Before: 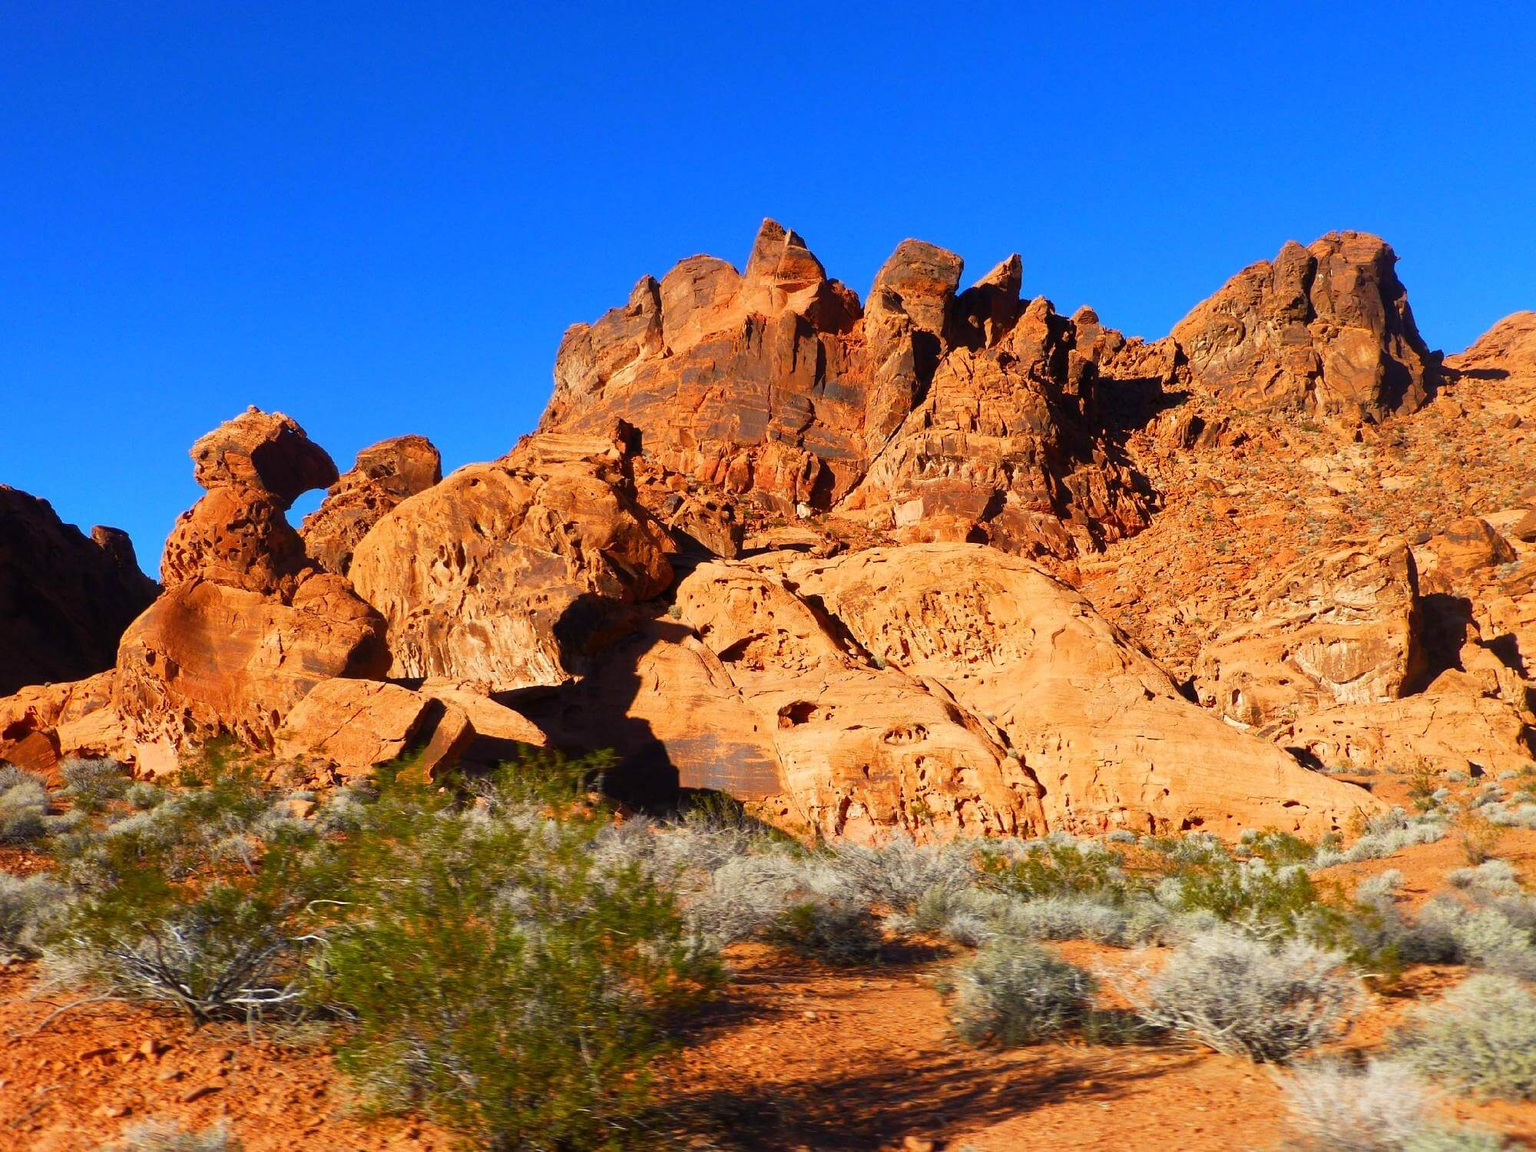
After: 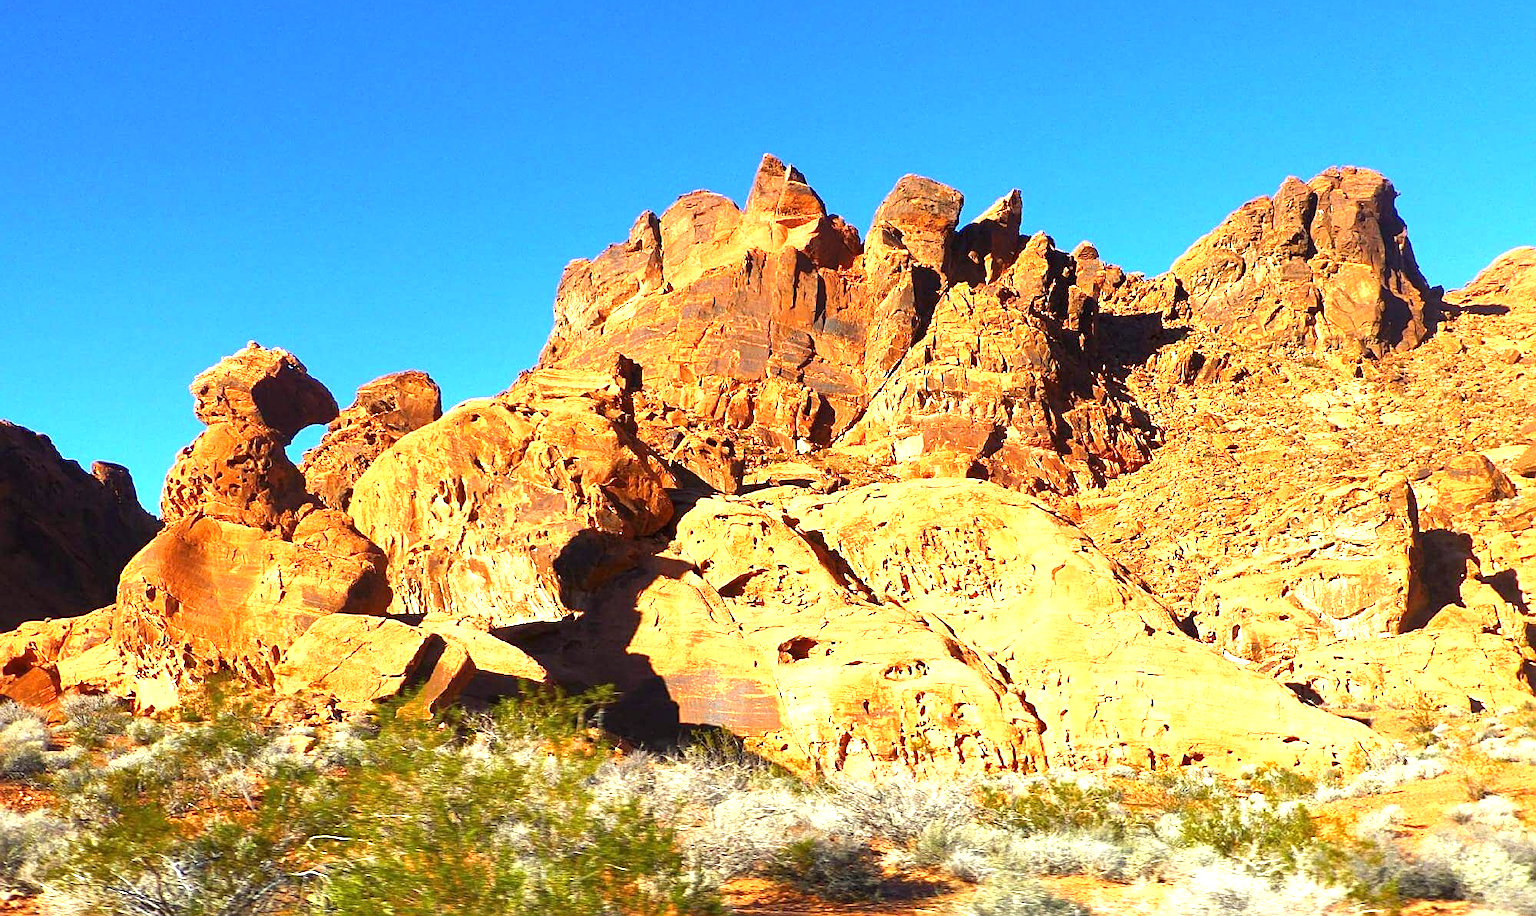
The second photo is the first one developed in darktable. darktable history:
crop and rotate: top 5.658%, bottom 14.772%
exposure: black level correction 0, exposure 1.276 EV, compensate exposure bias true, compensate highlight preservation false
sharpen: on, module defaults
color correction: highlights a* -4.71, highlights b* 5.06, saturation 0.962
